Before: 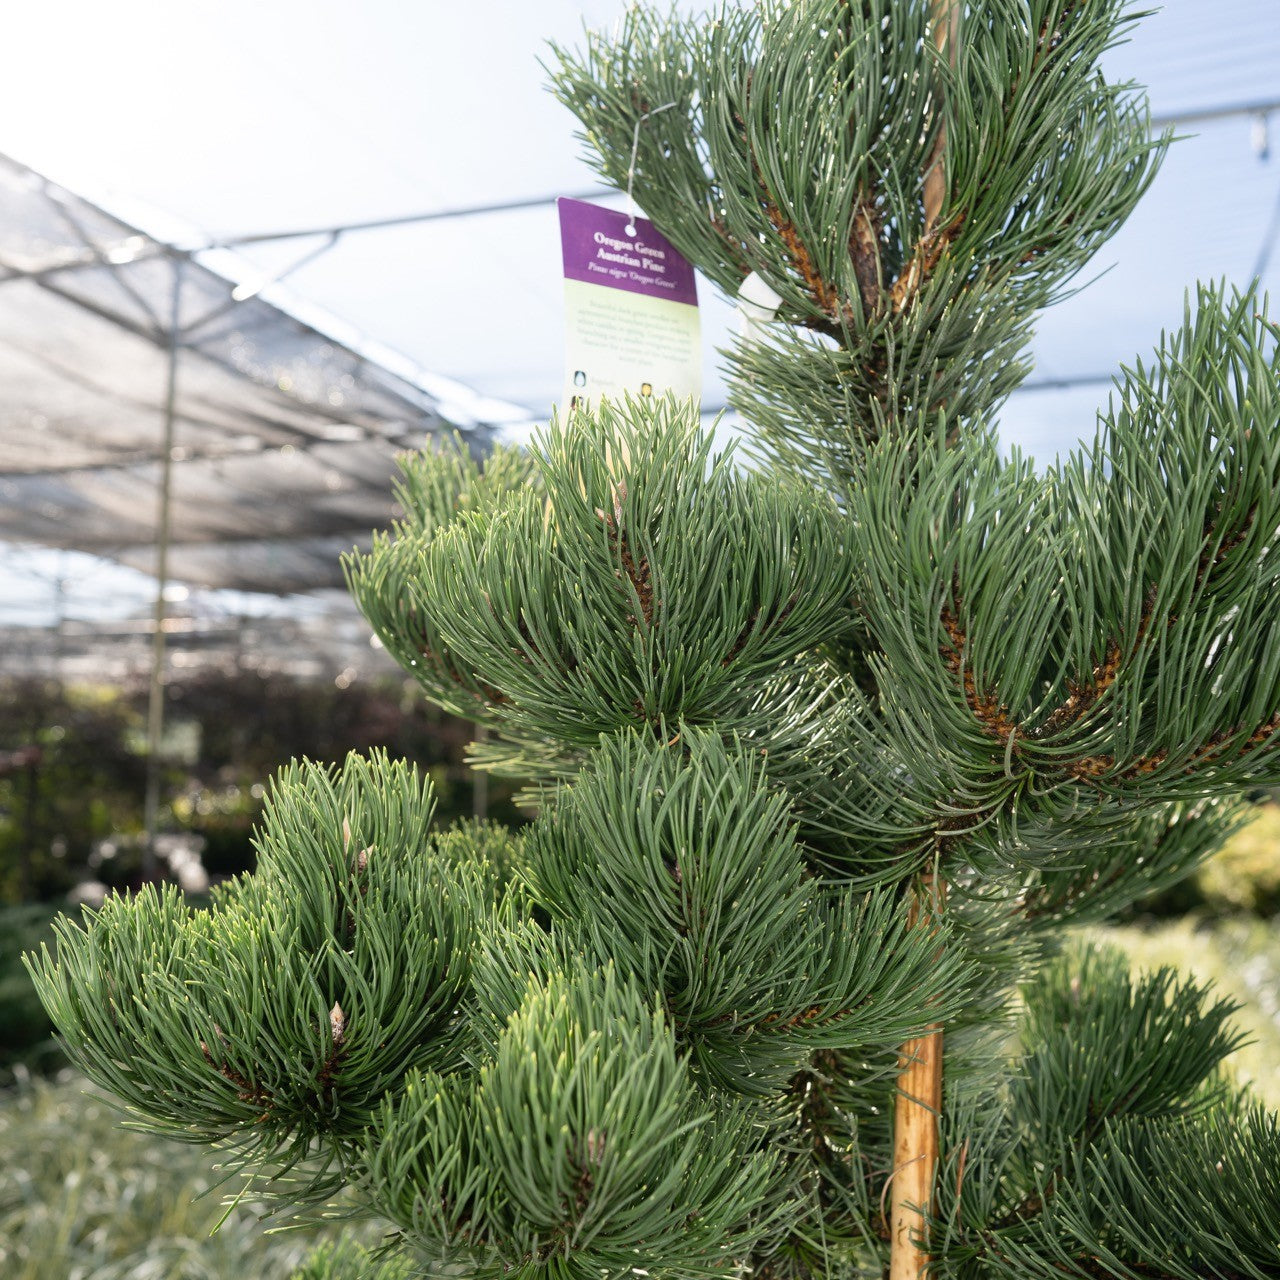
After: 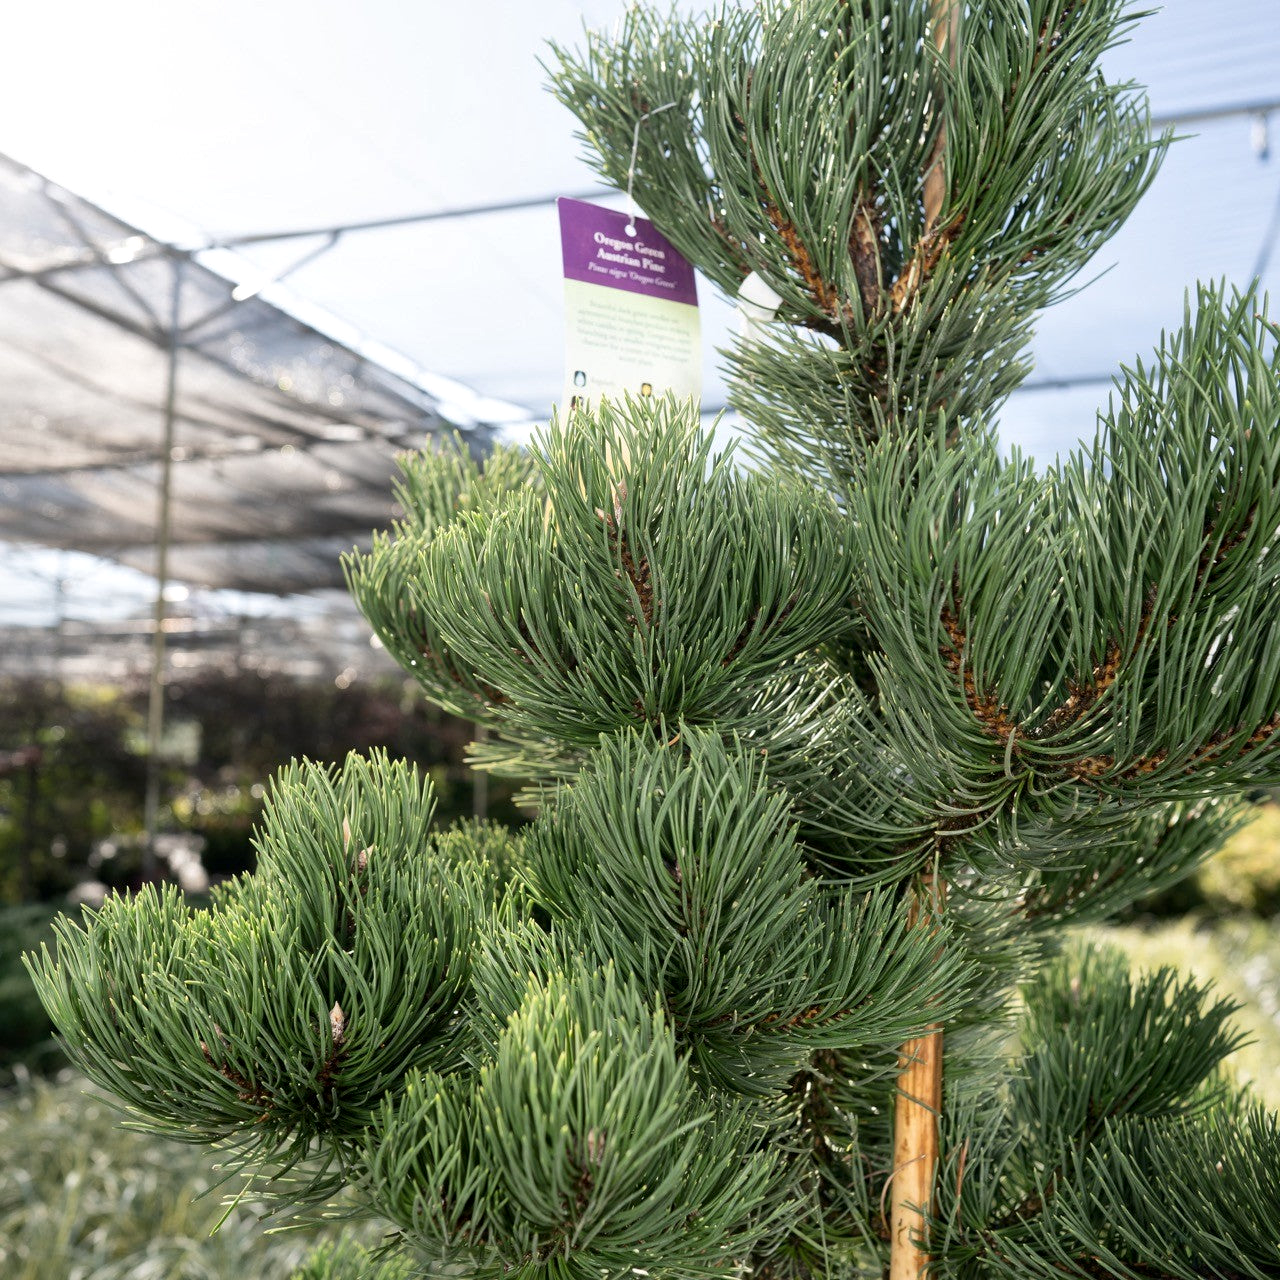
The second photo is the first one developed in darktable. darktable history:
local contrast: mode bilateral grid, contrast 21, coarseness 49, detail 130%, midtone range 0.2
